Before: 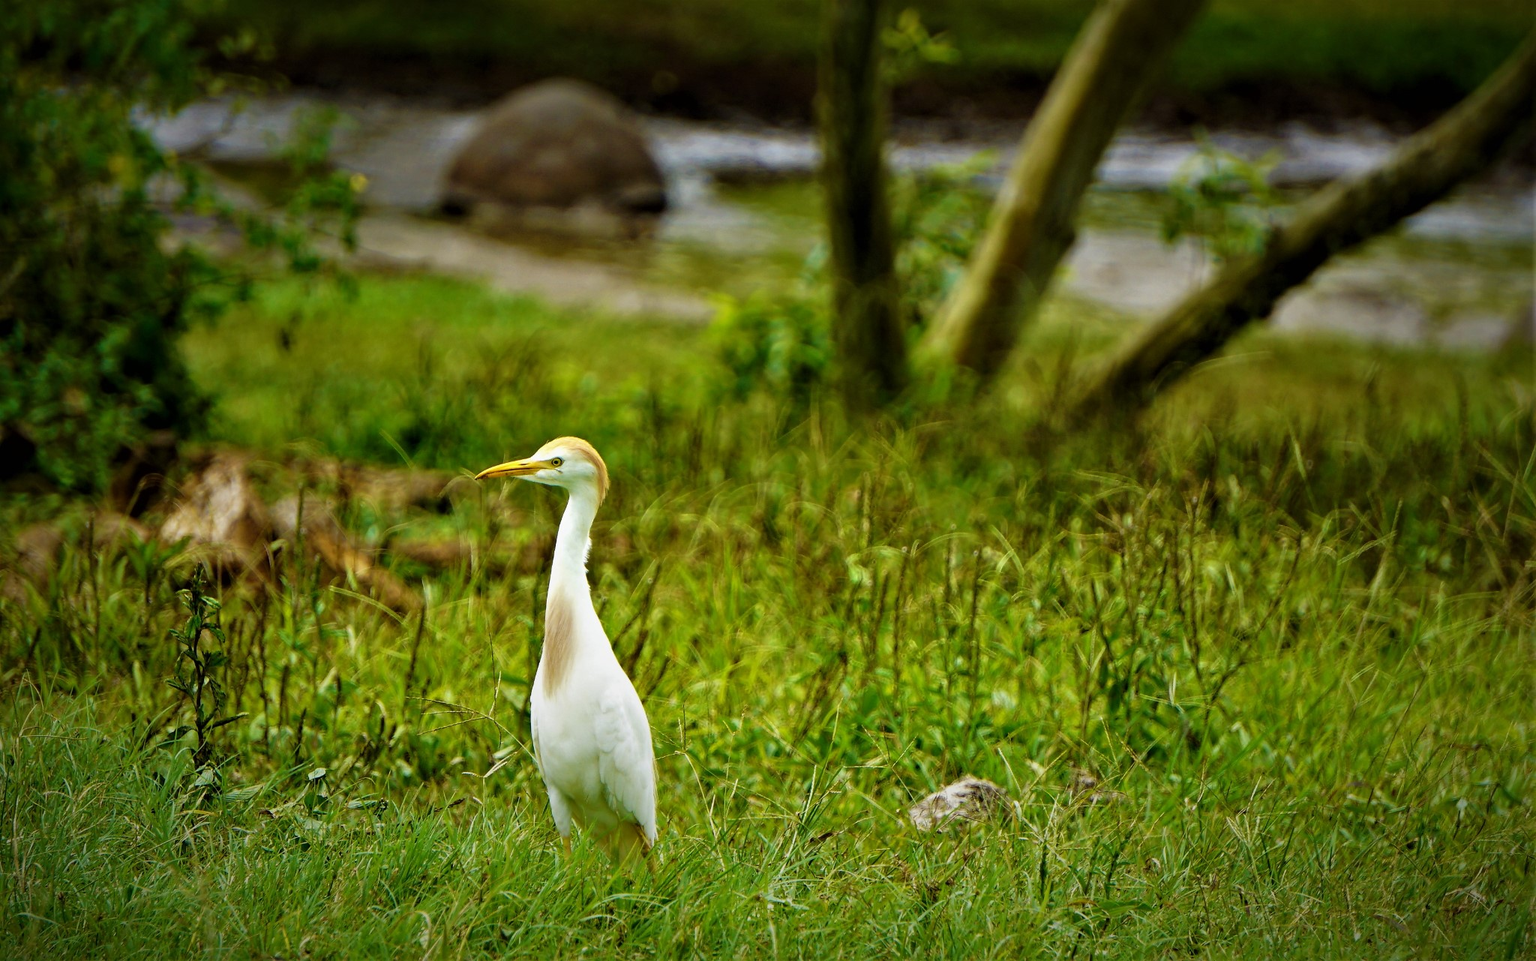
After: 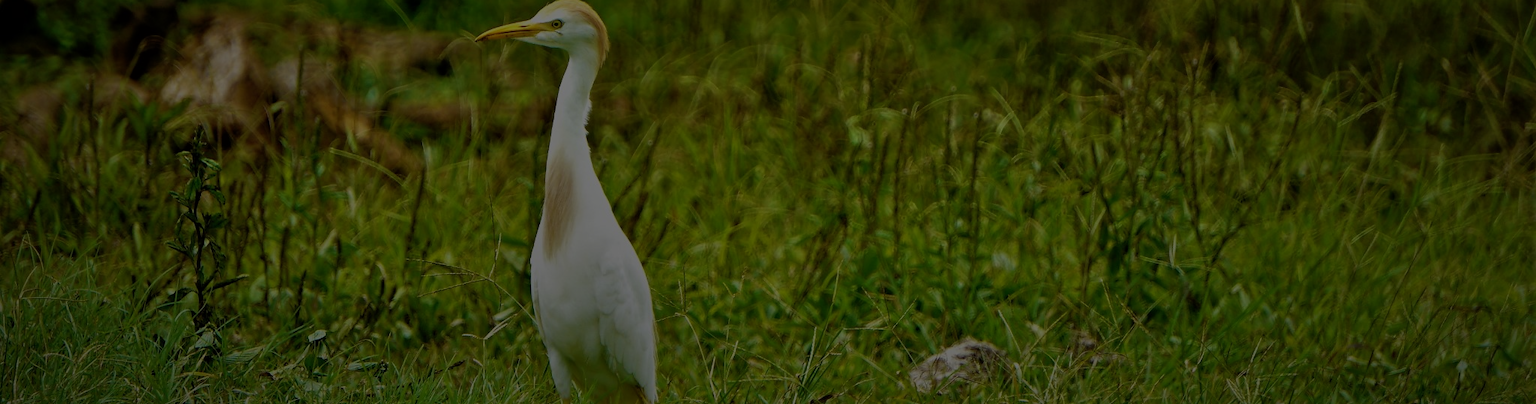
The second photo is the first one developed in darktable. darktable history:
exposure: exposure -2.018 EV, compensate highlight preservation false
tone equalizer: -8 EV 0.211 EV, -7 EV 0.436 EV, -6 EV 0.388 EV, -5 EV 0.214 EV, -3 EV -0.281 EV, -2 EV -0.43 EV, -1 EV -0.407 EV, +0 EV -0.251 EV
crop: top 45.6%, bottom 12.248%
